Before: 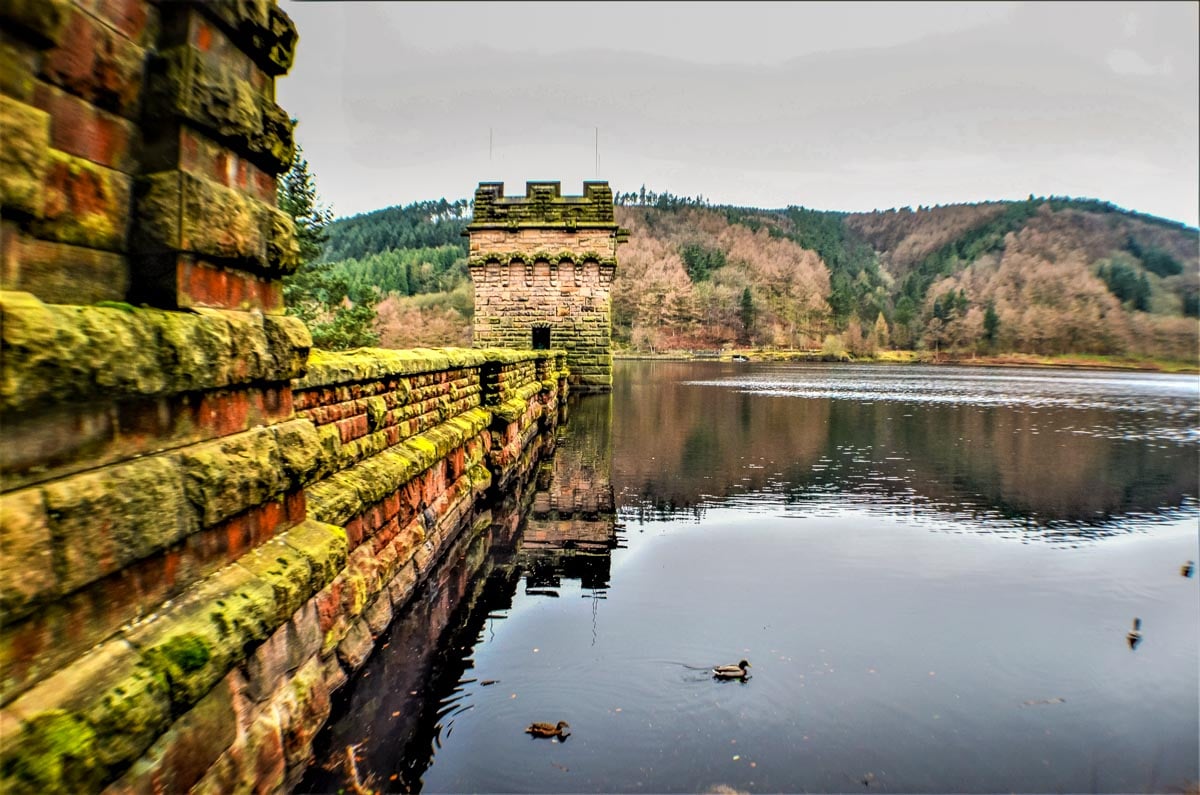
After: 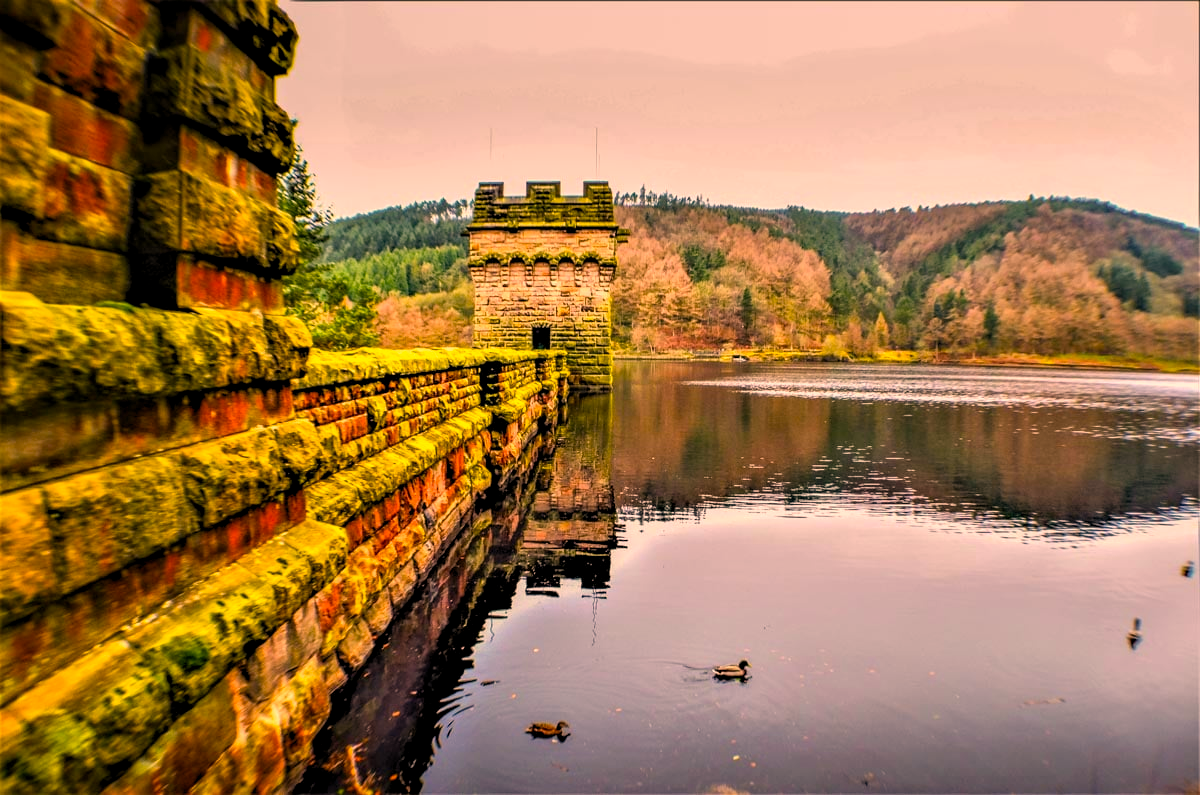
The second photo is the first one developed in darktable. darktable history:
color correction: highlights a* 21.88, highlights b* 22.25
color balance rgb: perceptual saturation grading › global saturation 20%, global vibrance 20%
levels: levels [0.018, 0.493, 1]
